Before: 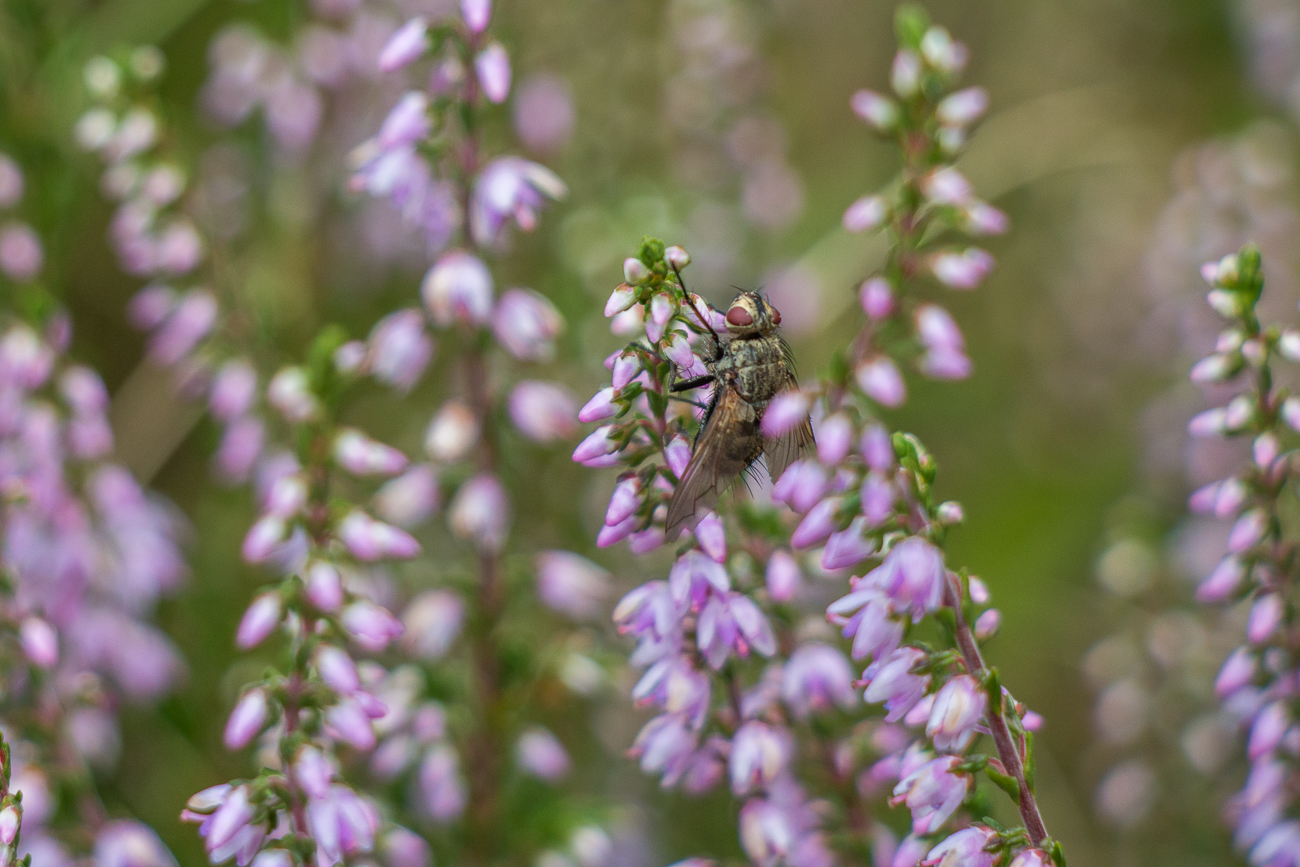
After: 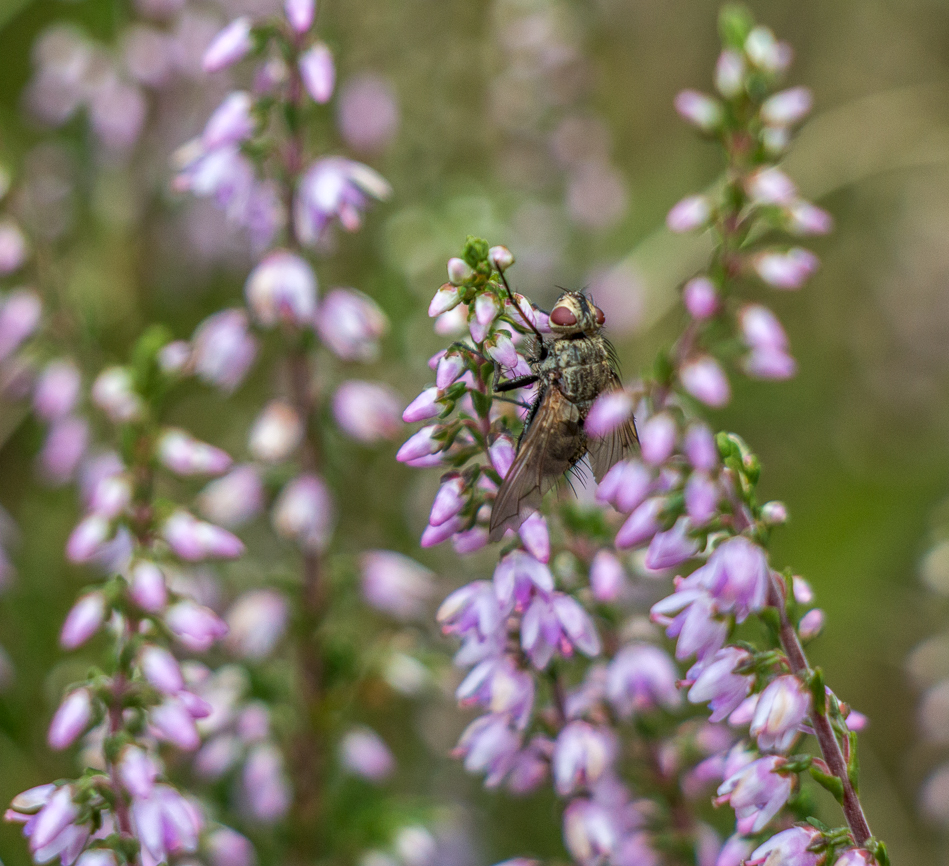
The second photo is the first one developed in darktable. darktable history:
crop: left 13.545%, right 13.442%
shadows and highlights: white point adjustment 0.072, soften with gaussian
local contrast: on, module defaults
